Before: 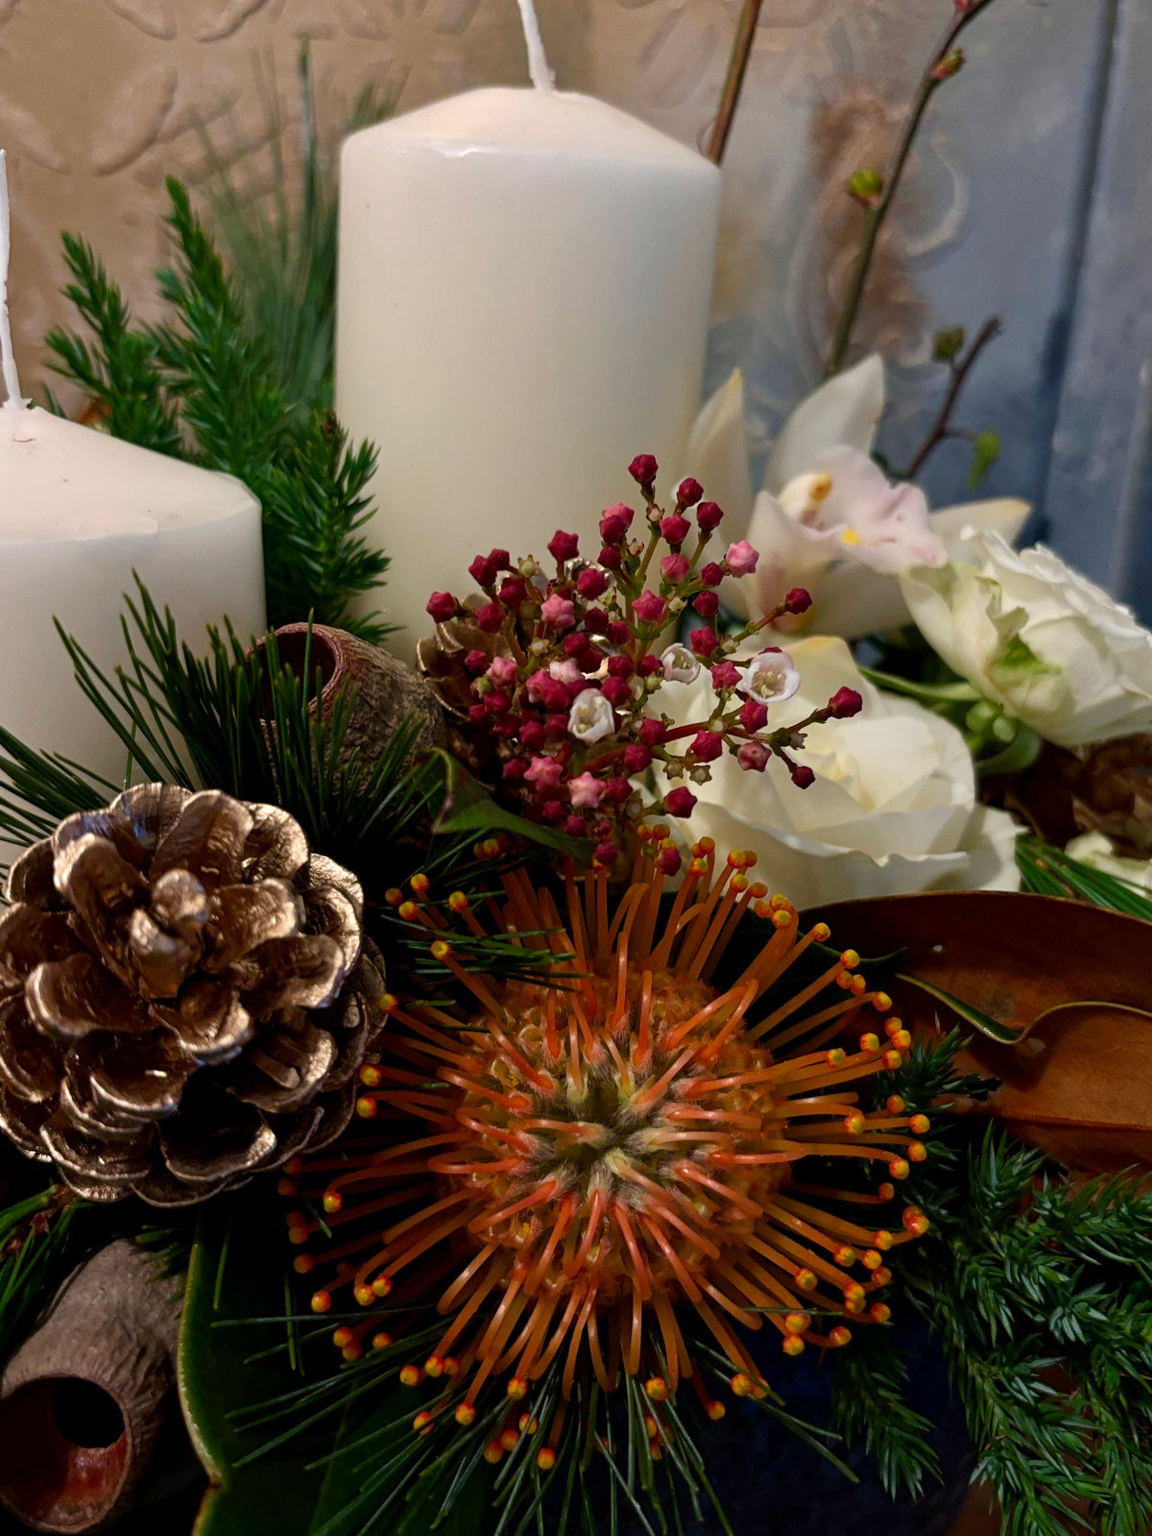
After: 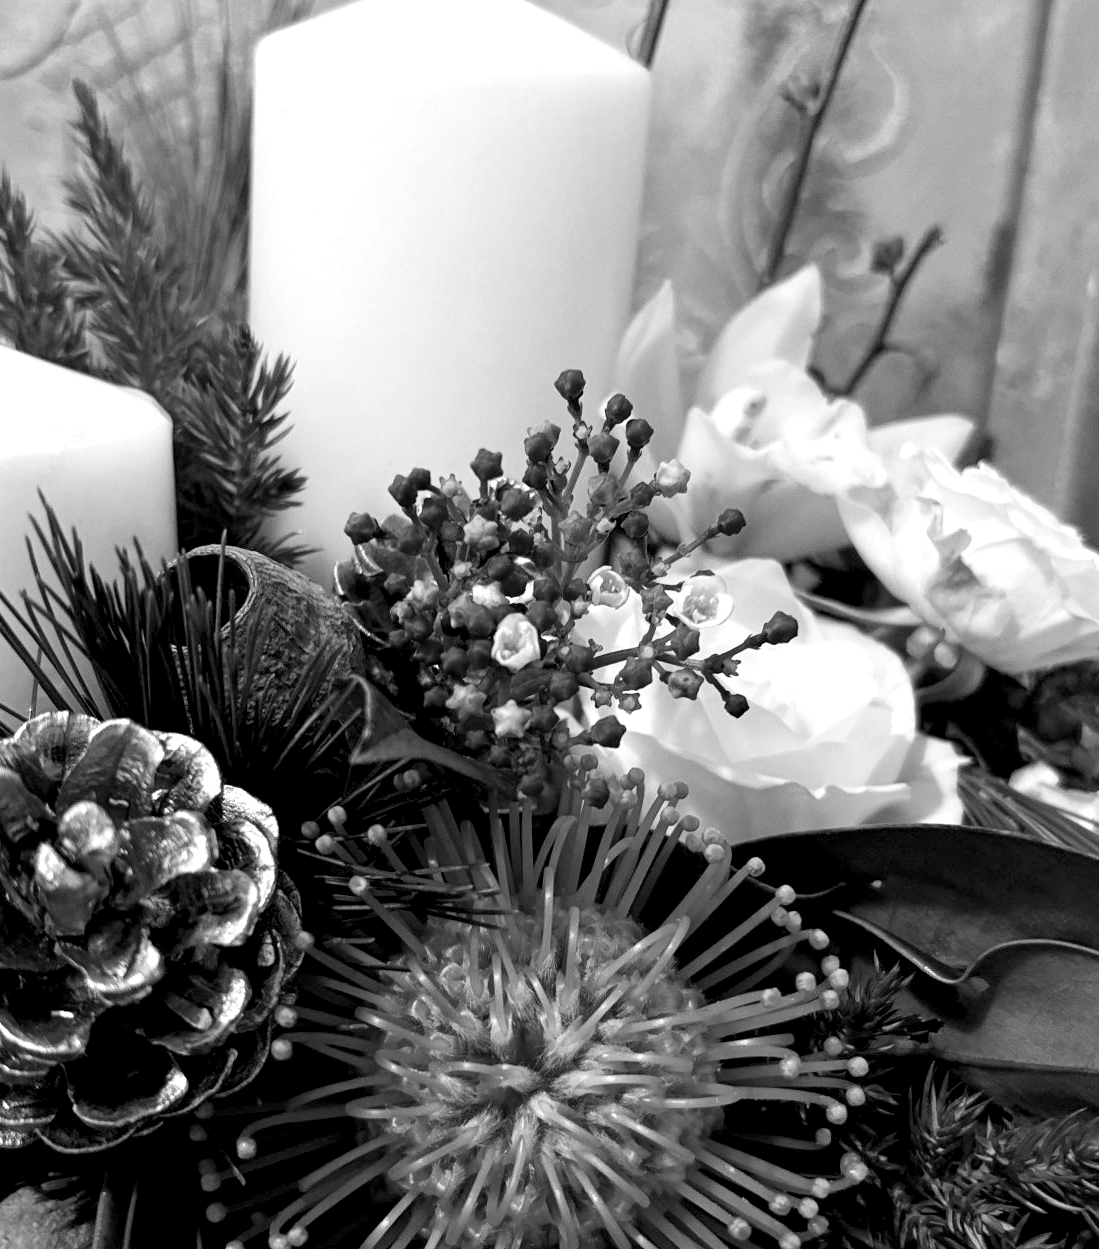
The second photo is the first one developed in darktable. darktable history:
levels: levels [0.116, 0.574, 1]
crop: left 8.416%, top 6.538%, bottom 15.36%
contrast brightness saturation: contrast 0.103, brightness 0.295, saturation 0.137
color calibration: output gray [0.267, 0.423, 0.261, 0], illuminant as shot in camera, x 0.358, y 0.373, temperature 4628.91 K
exposure: black level correction 0, exposure 1.097 EV, compensate highlight preservation false
